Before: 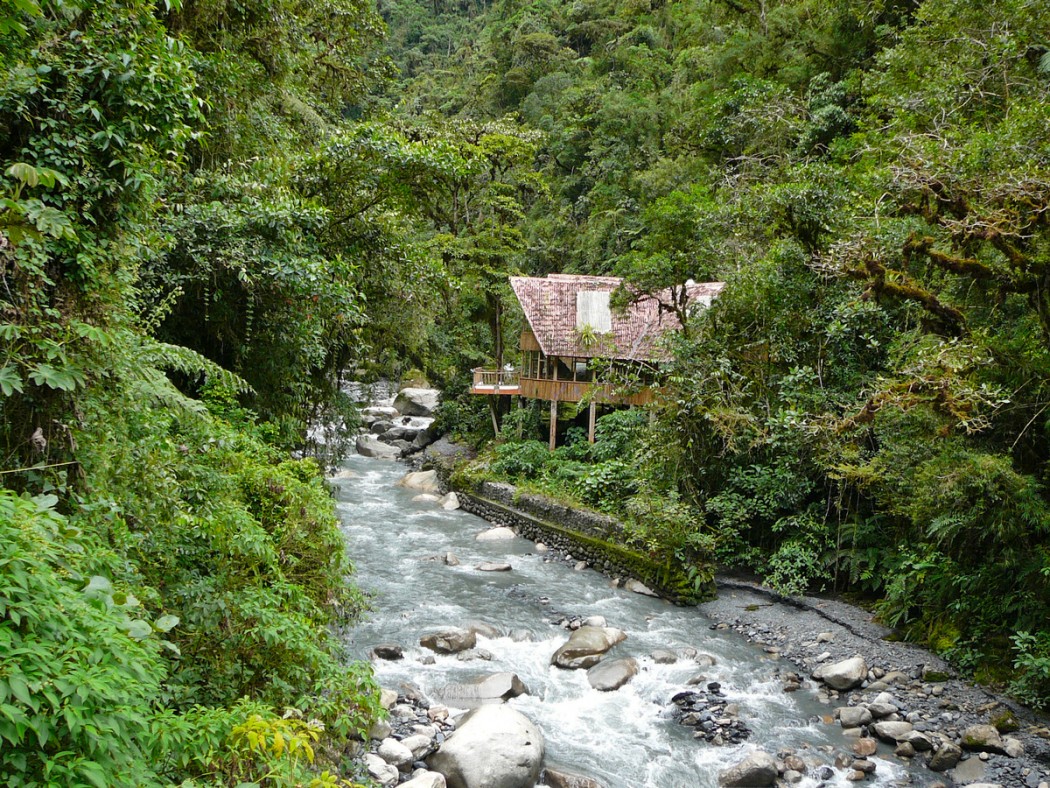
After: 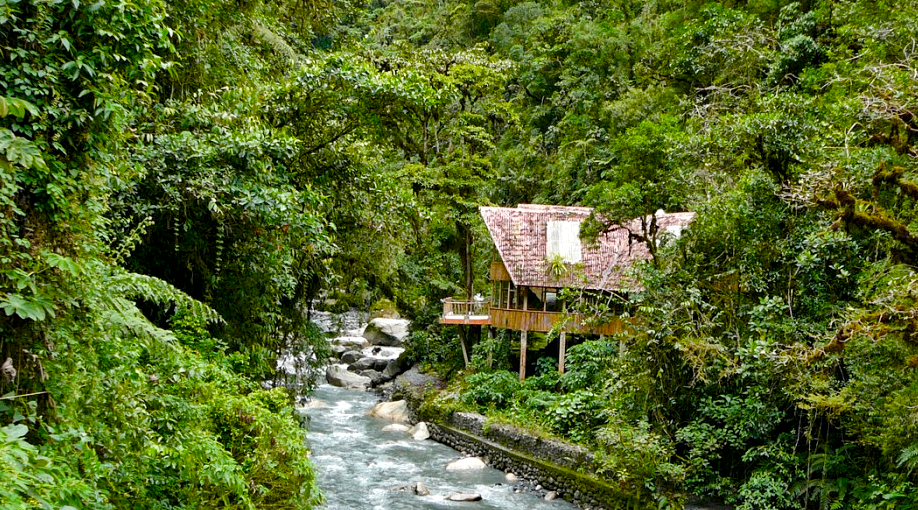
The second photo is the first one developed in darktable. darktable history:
crop: left 2.916%, top 8.908%, right 9.615%, bottom 26.335%
local contrast: mode bilateral grid, contrast 20, coarseness 51, detail 149%, midtone range 0.2
color balance rgb: power › hue 311.93°, perceptual saturation grading › global saturation 20%, perceptual saturation grading › highlights -25.904%, perceptual saturation grading › shadows 49.857%, global vibrance 9.898%
haze removal: strength 0.279, distance 0.253, compatibility mode true, adaptive false
exposure: black level correction 0.001, exposure 0.139 EV, compensate exposure bias true, compensate highlight preservation false
